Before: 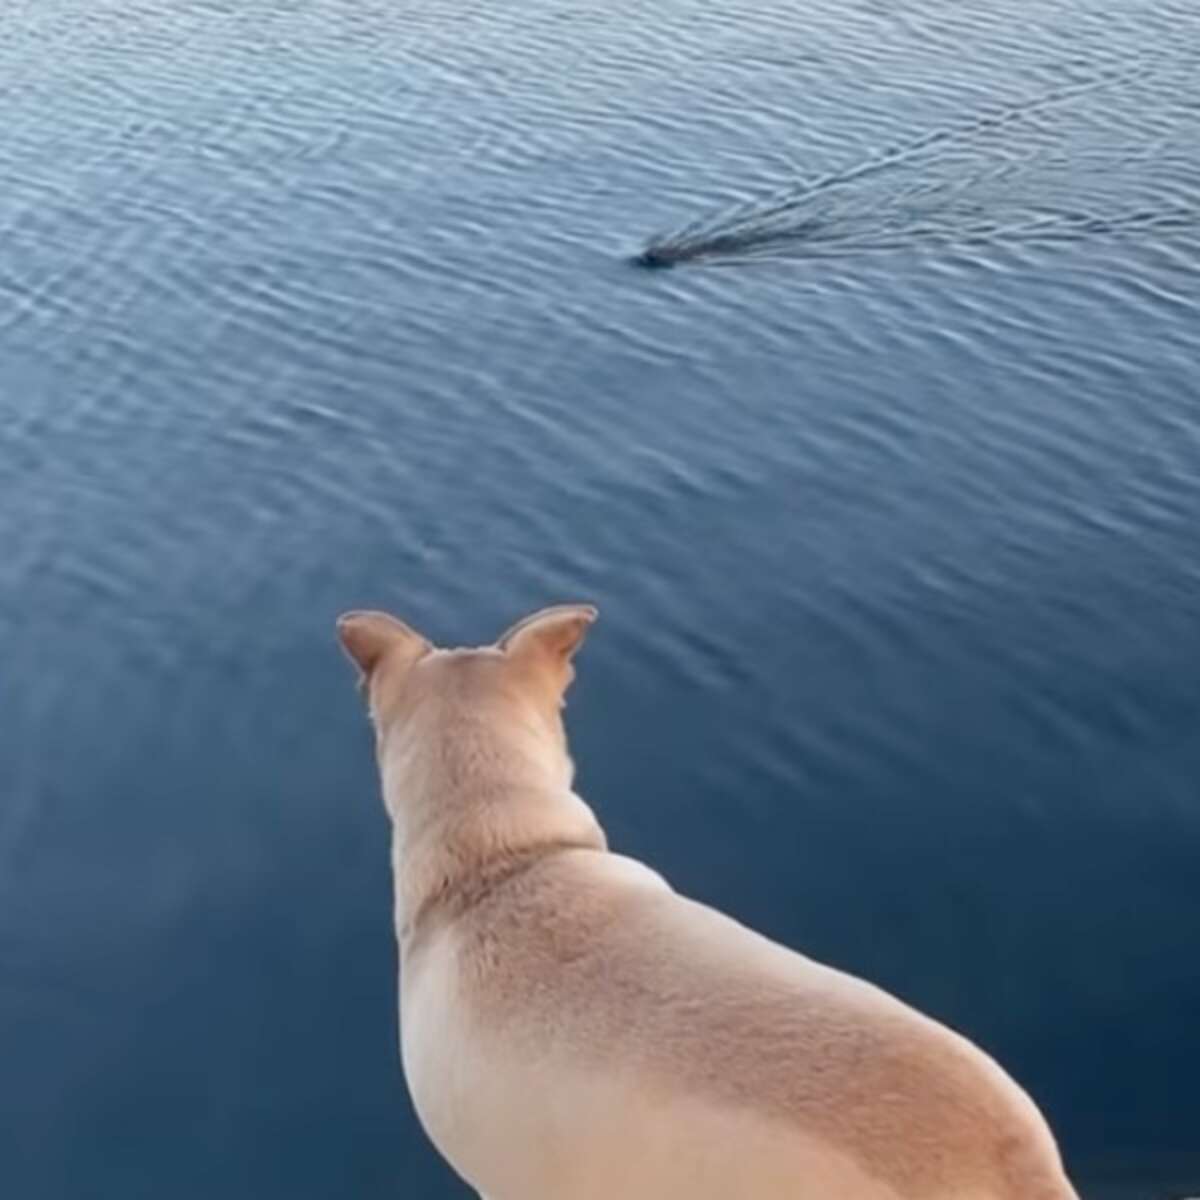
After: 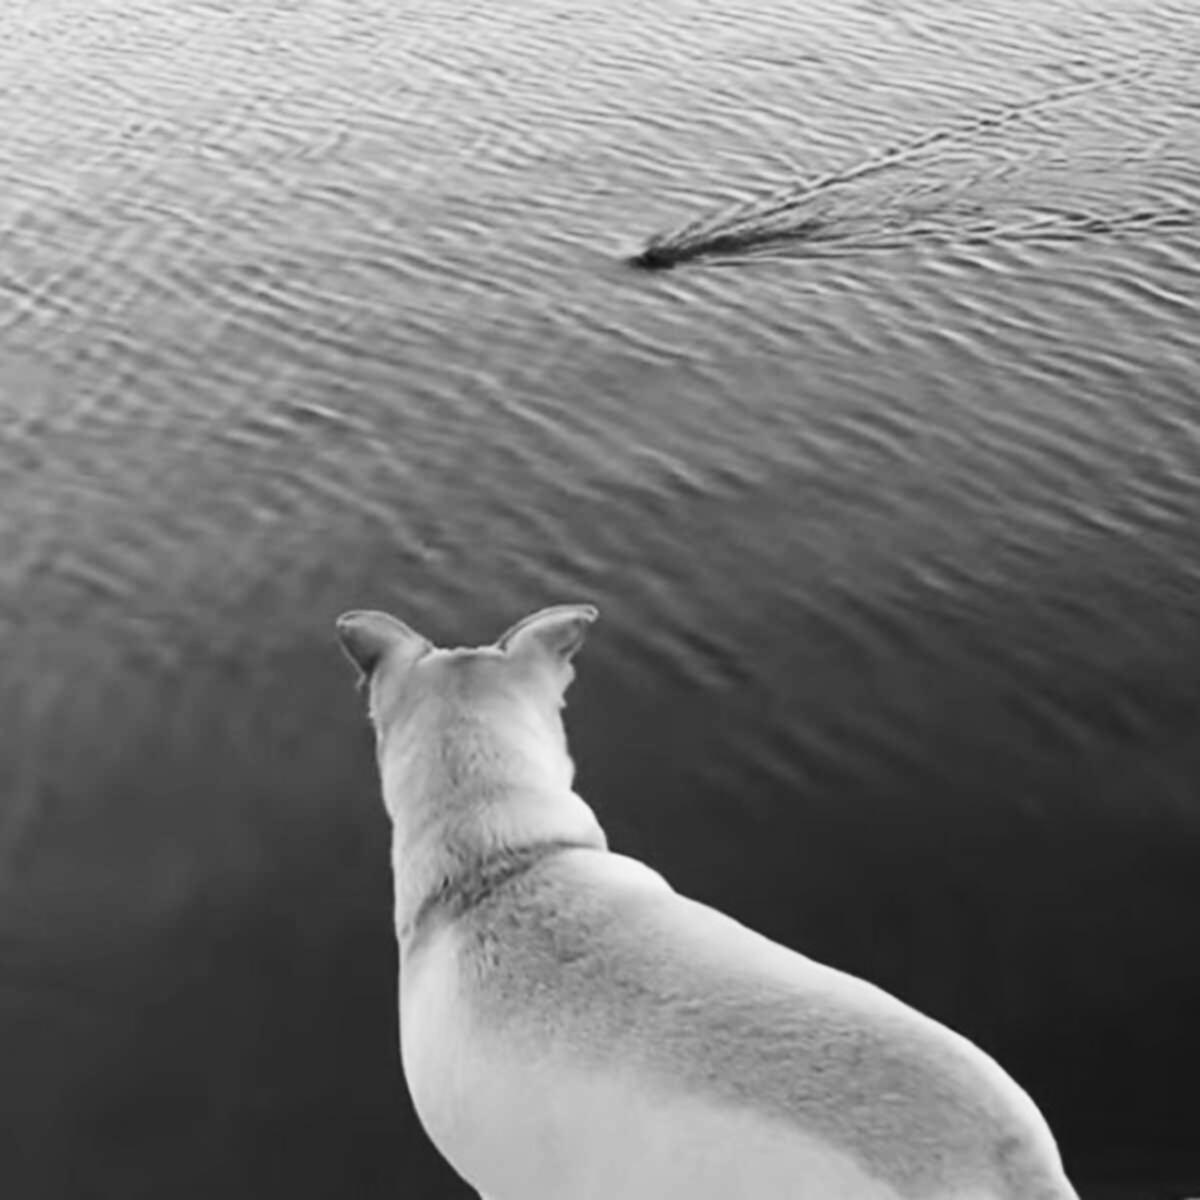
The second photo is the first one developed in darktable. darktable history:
lowpass: radius 0.76, contrast 1.56, saturation 0, unbound 0
monochrome: a 2.21, b -1.33, size 2.2
sharpen: radius 1.864, amount 0.398, threshold 1.271
